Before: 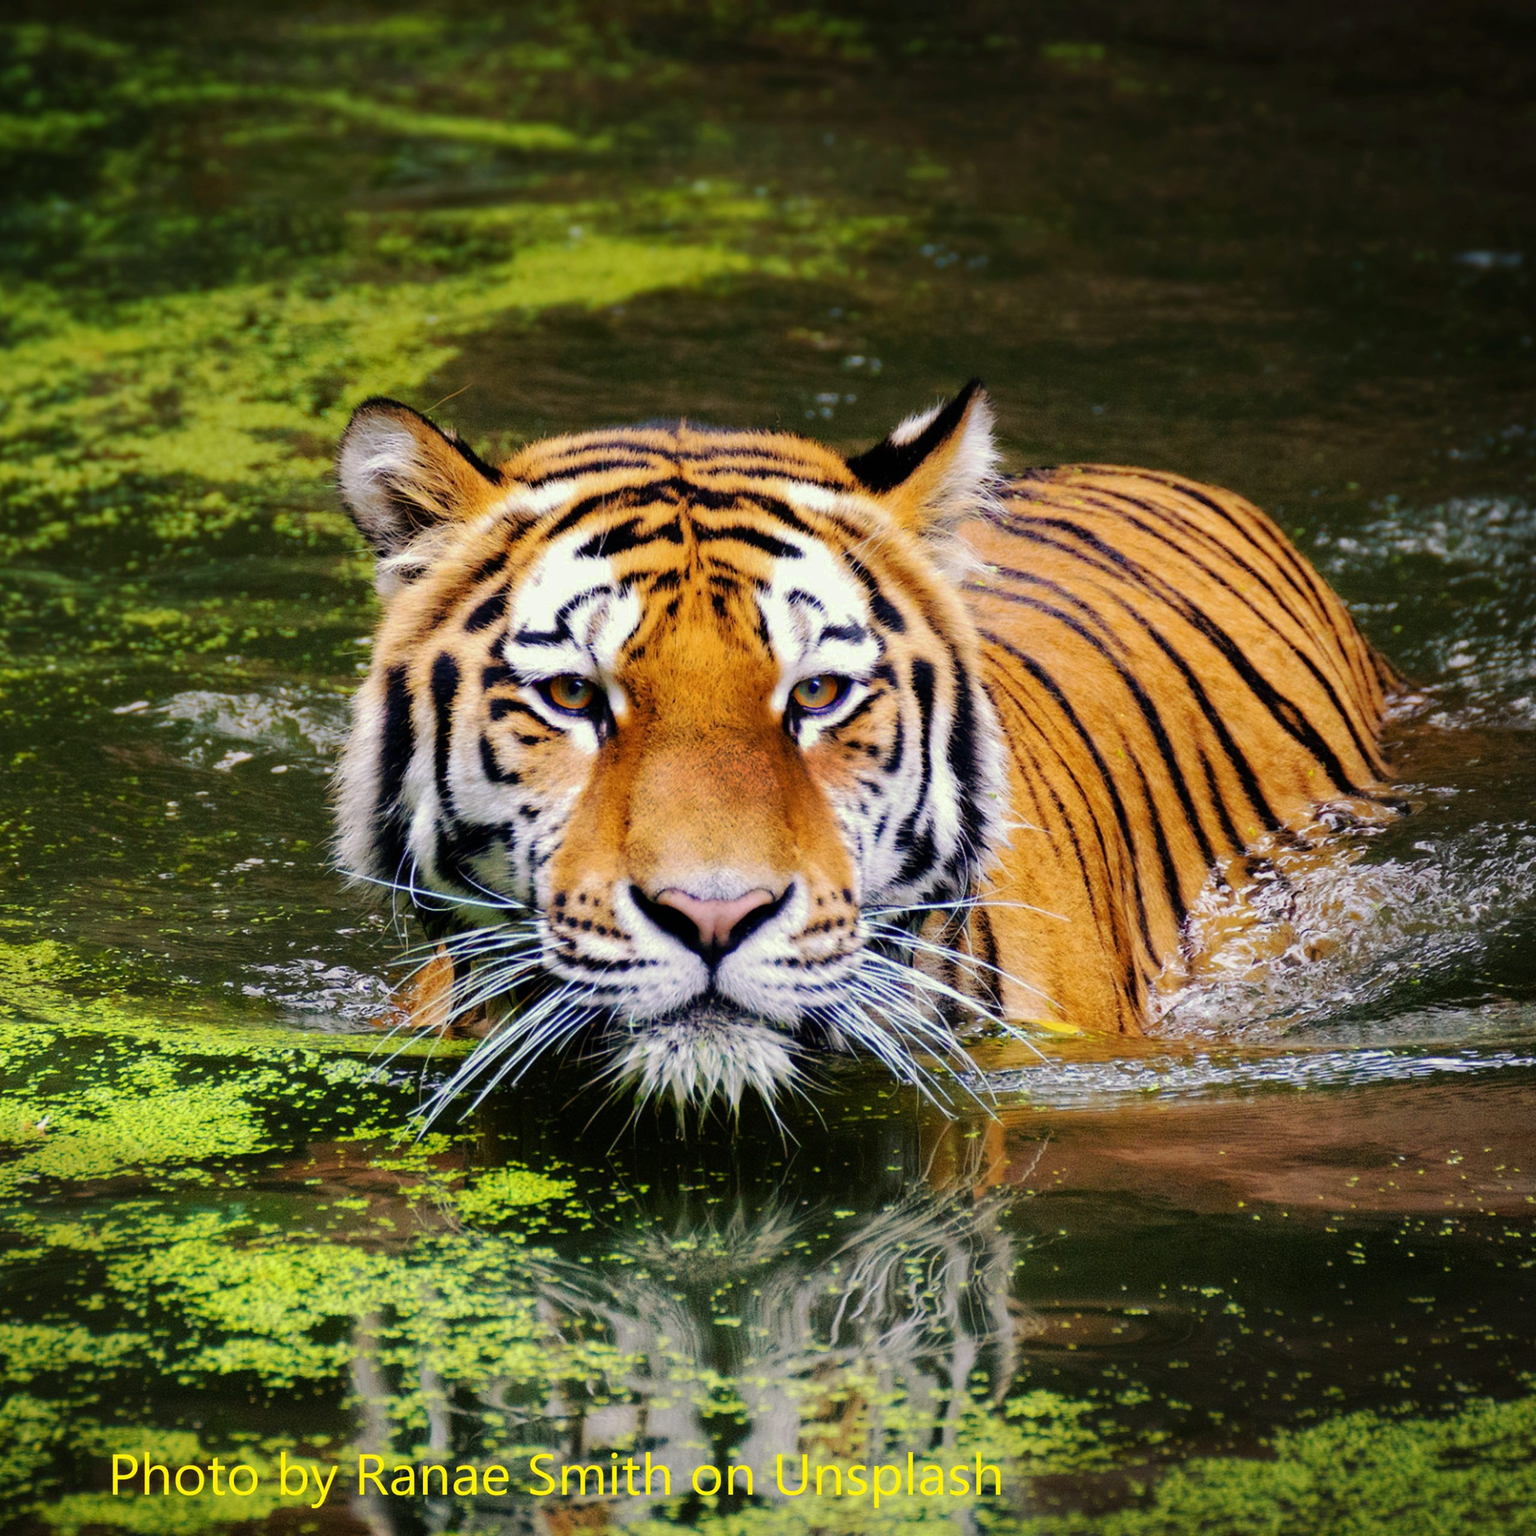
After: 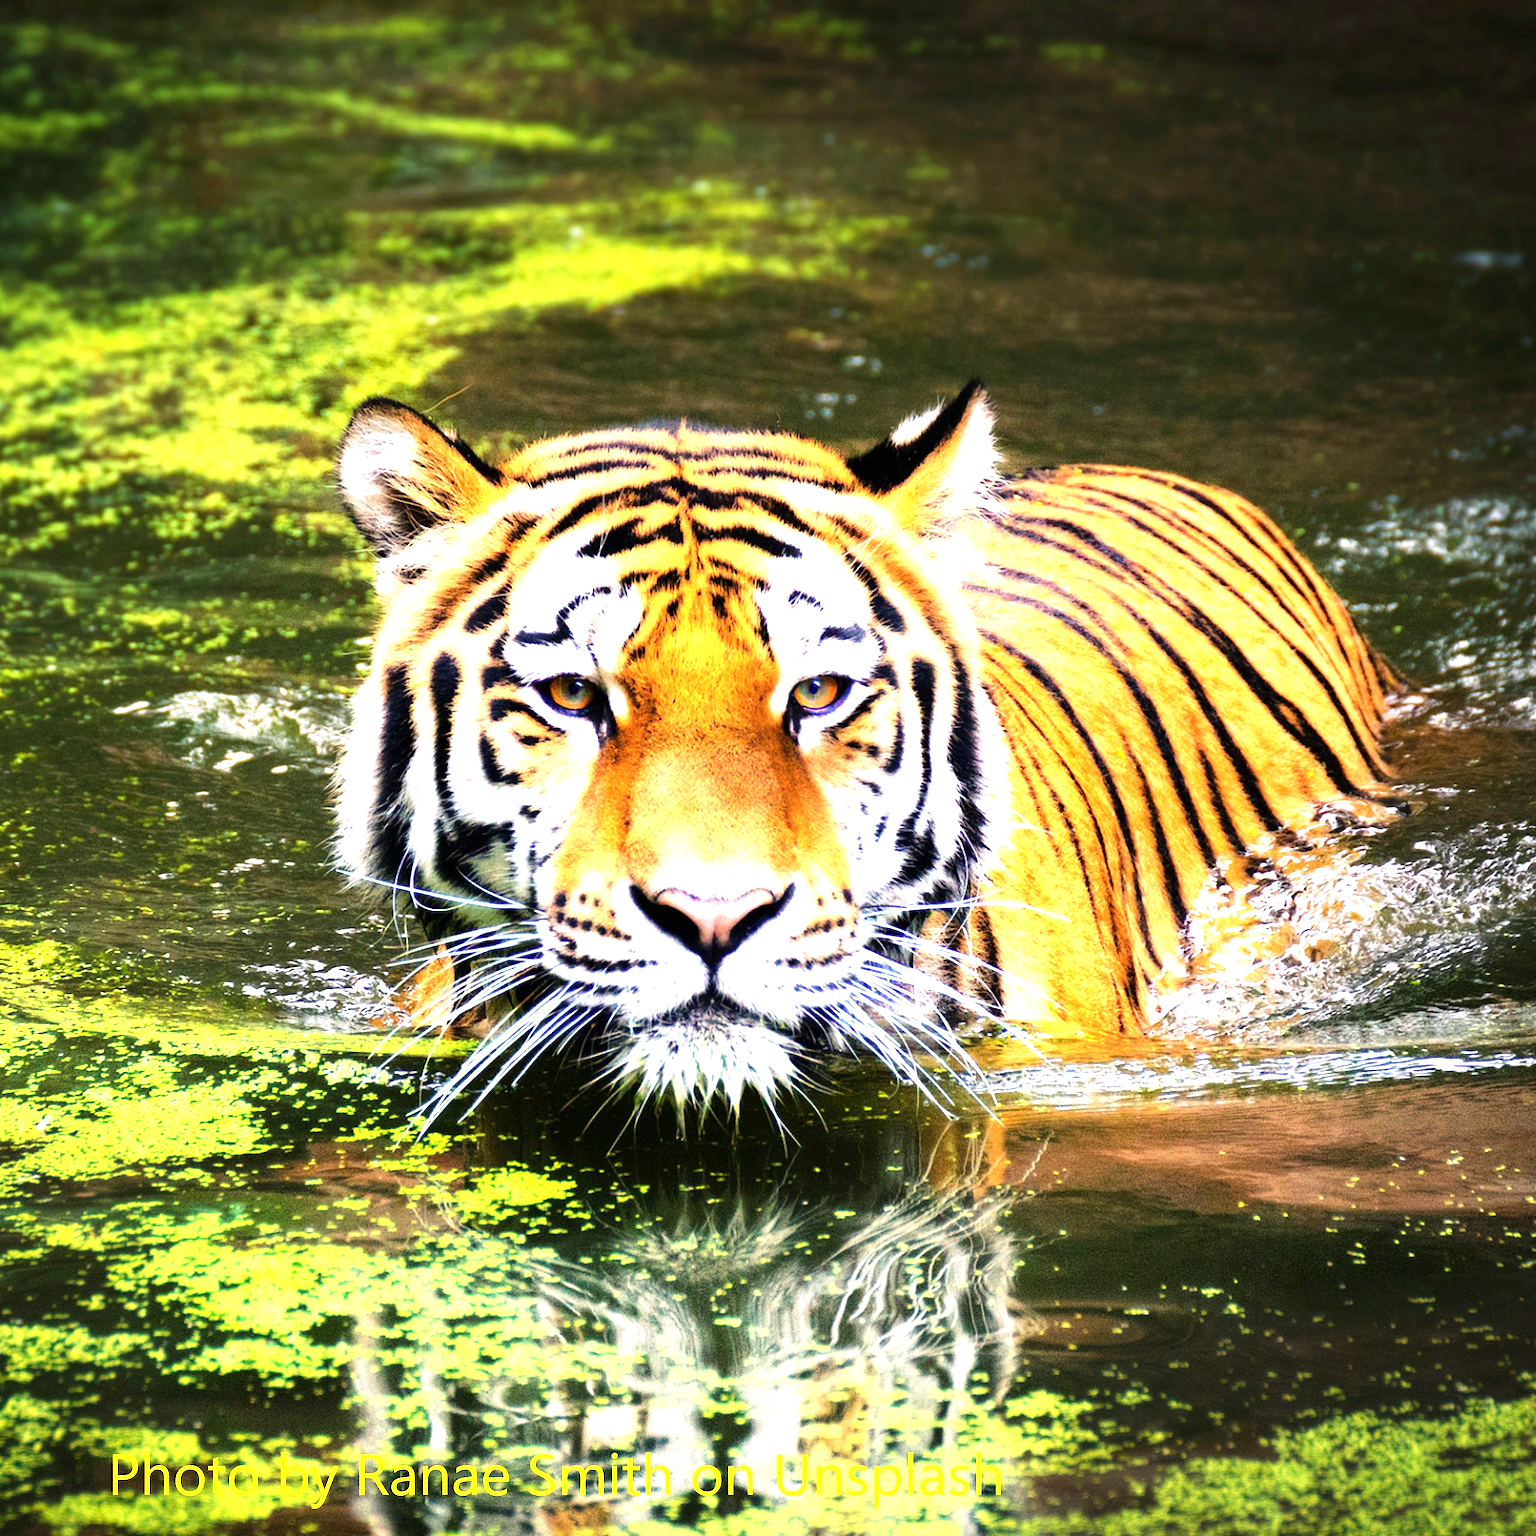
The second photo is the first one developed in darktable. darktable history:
exposure: exposure 1.206 EV, compensate exposure bias true, compensate highlight preservation false
tone equalizer: -8 EV -0.396 EV, -7 EV -0.427 EV, -6 EV -0.297 EV, -5 EV -0.194 EV, -3 EV 0.197 EV, -2 EV 0.325 EV, -1 EV 0.38 EV, +0 EV 0.41 EV, edges refinement/feathering 500, mask exposure compensation -1.57 EV, preserve details guided filter
